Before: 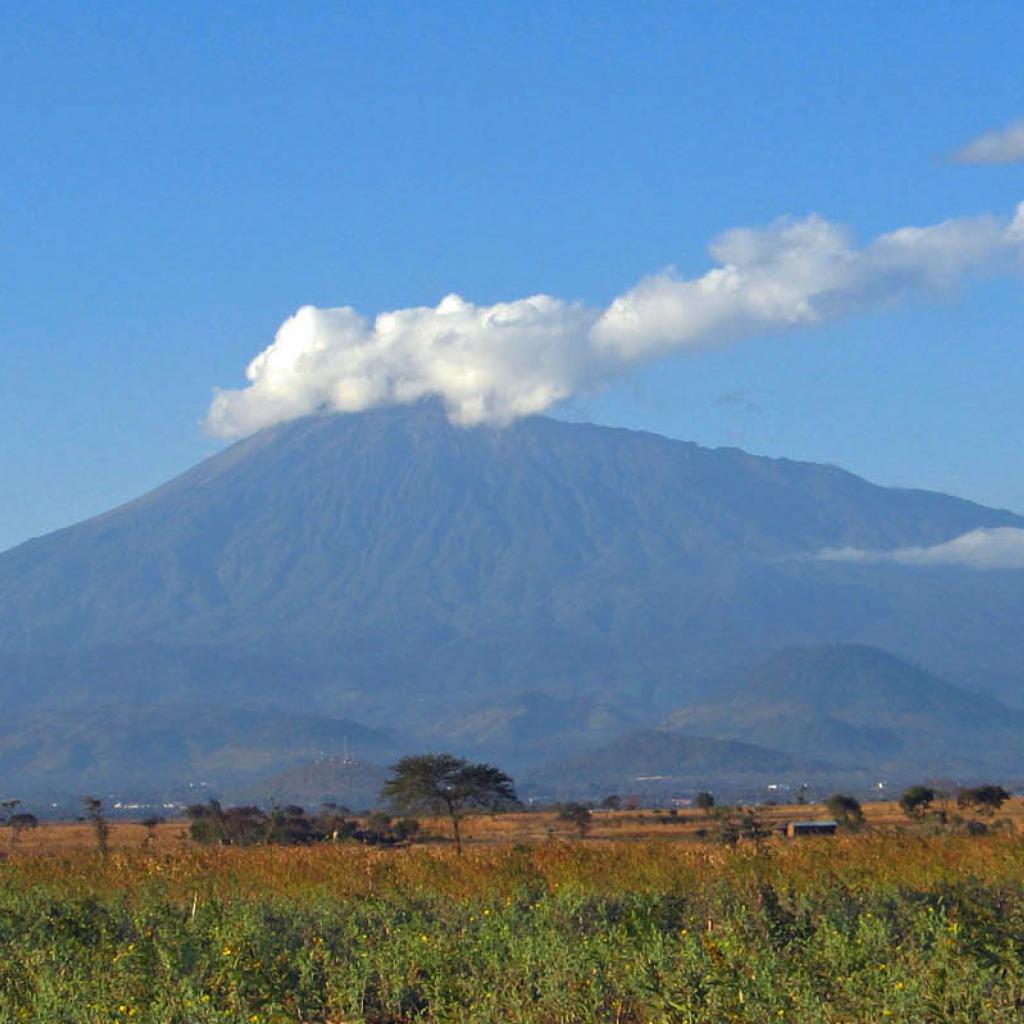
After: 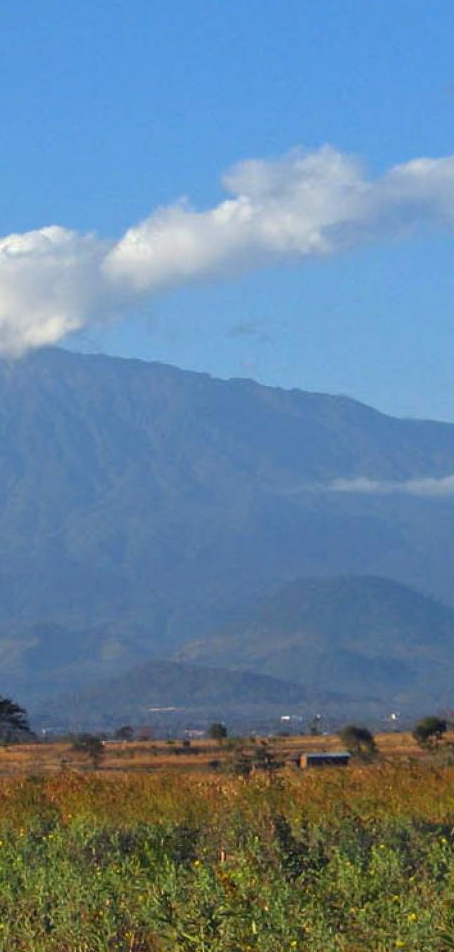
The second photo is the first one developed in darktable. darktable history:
crop: left 47.574%, top 6.816%, right 8.006%
